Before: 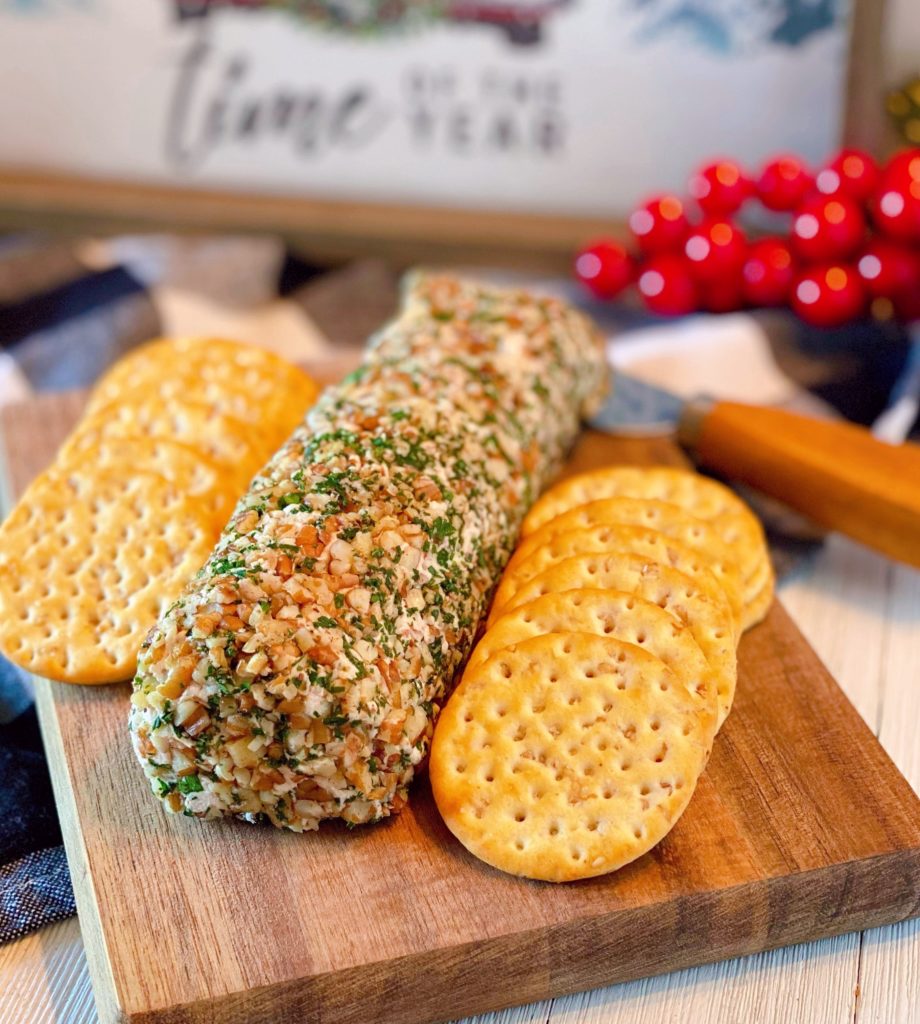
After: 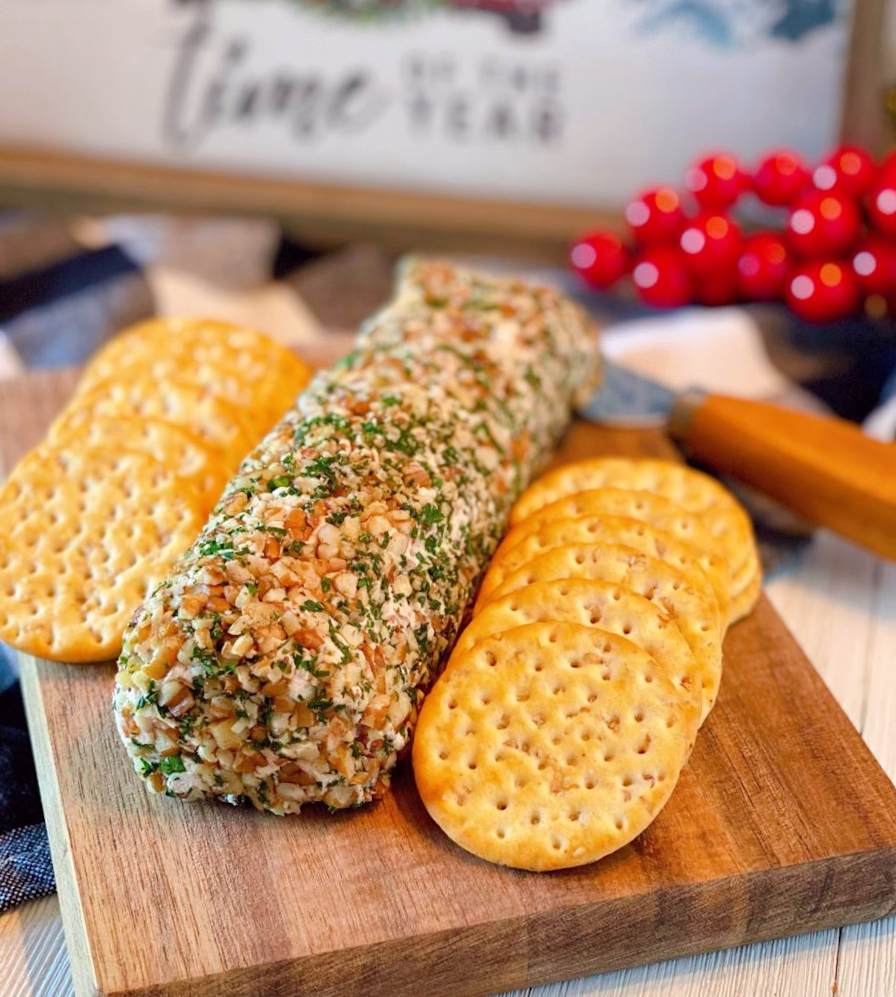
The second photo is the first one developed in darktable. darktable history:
crop and rotate: angle -1.36°
